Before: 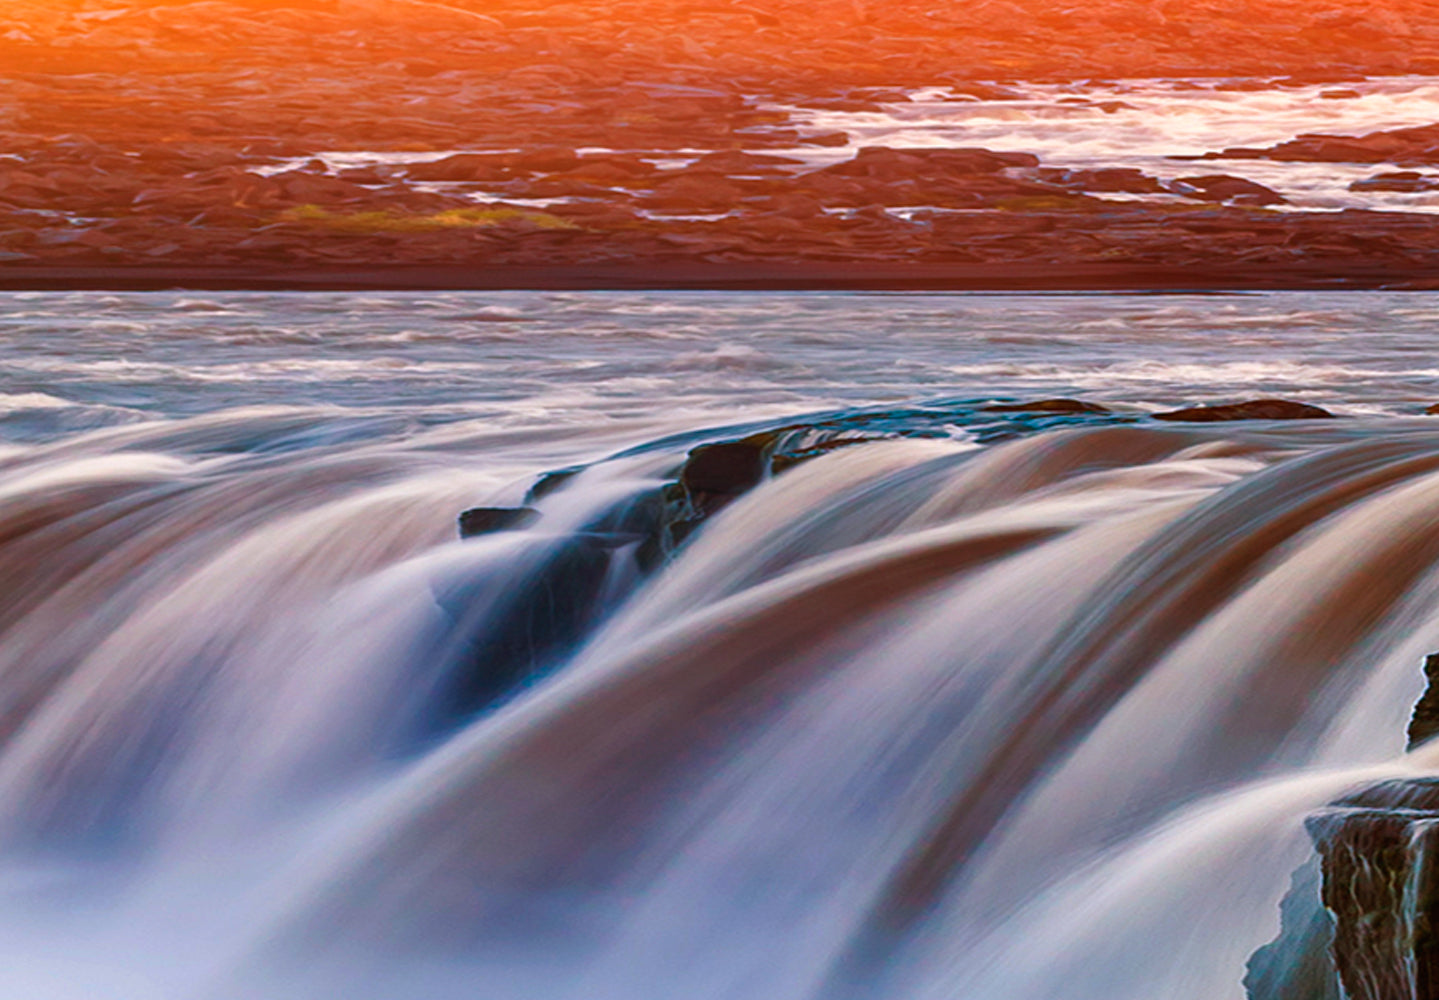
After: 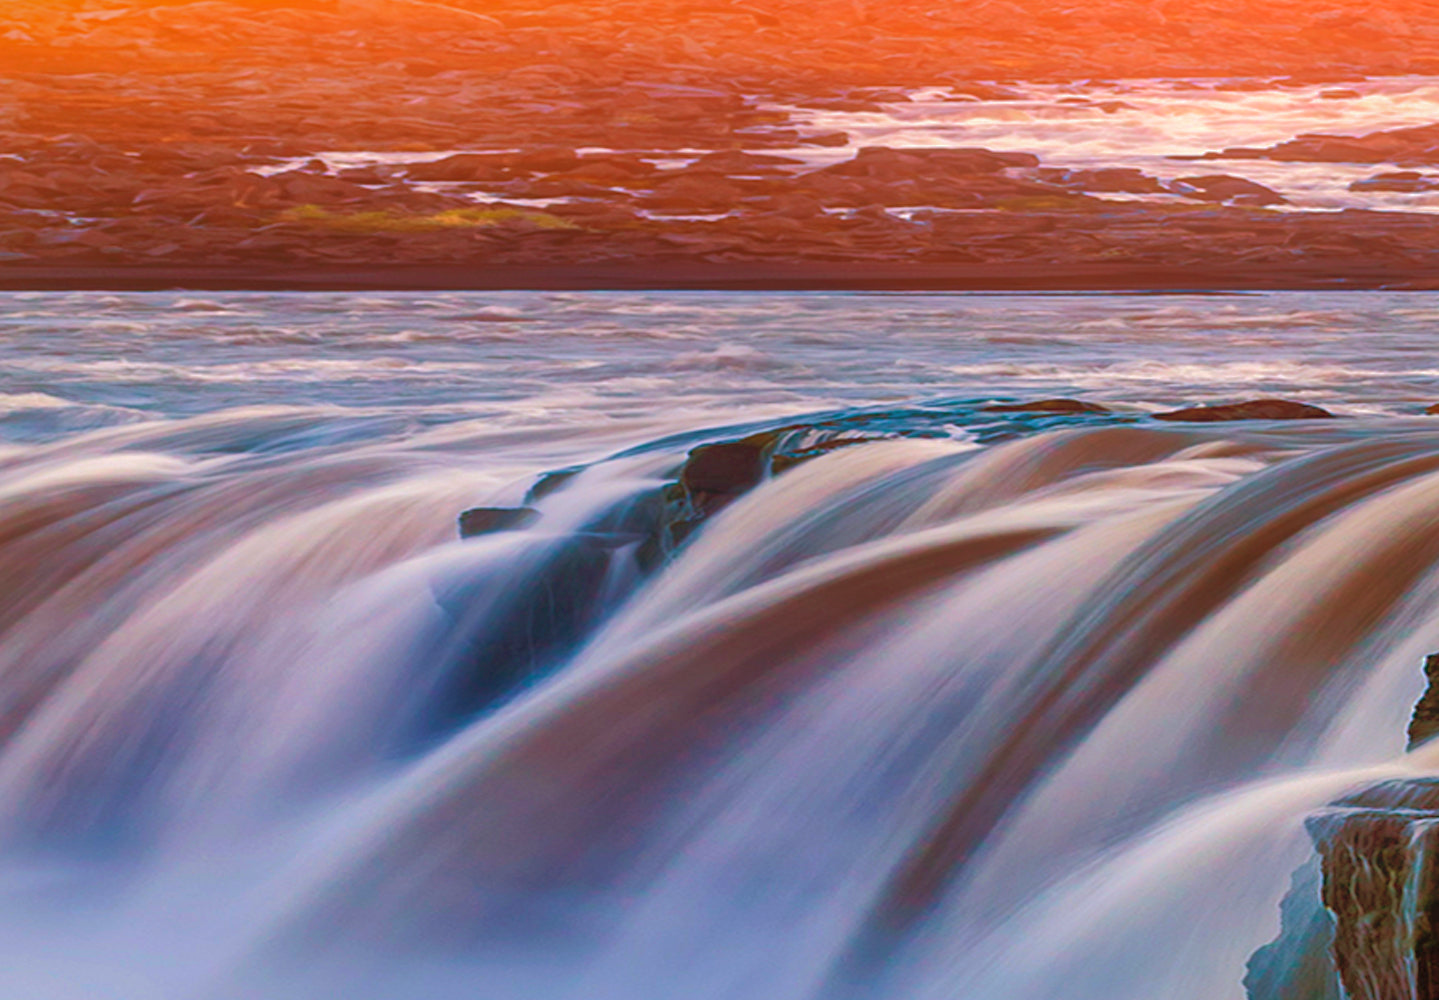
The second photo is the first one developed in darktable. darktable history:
bloom: on, module defaults
shadows and highlights: shadows 60, highlights -60
velvia: on, module defaults
